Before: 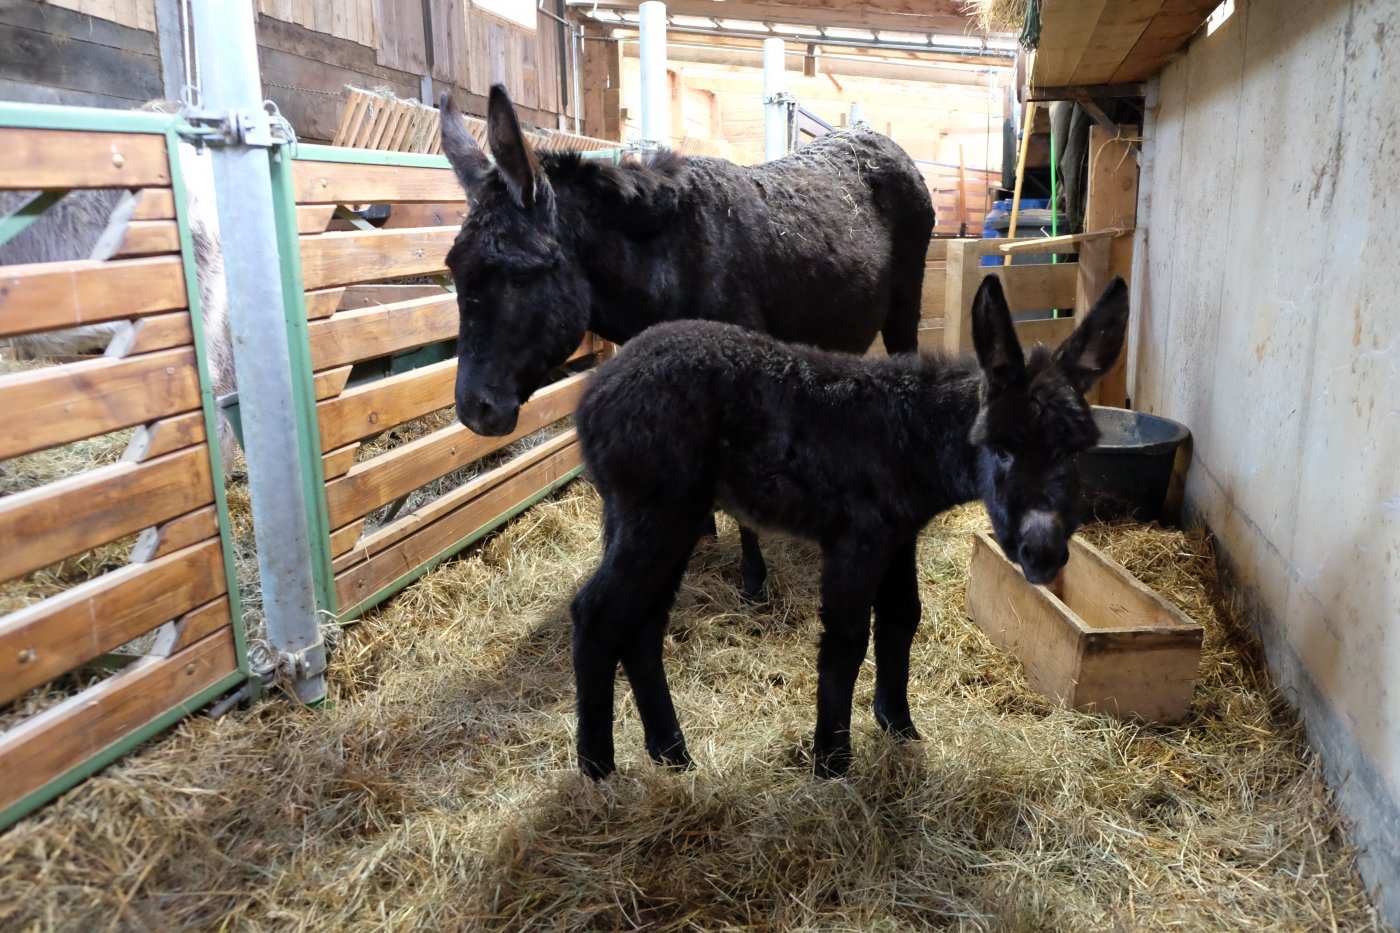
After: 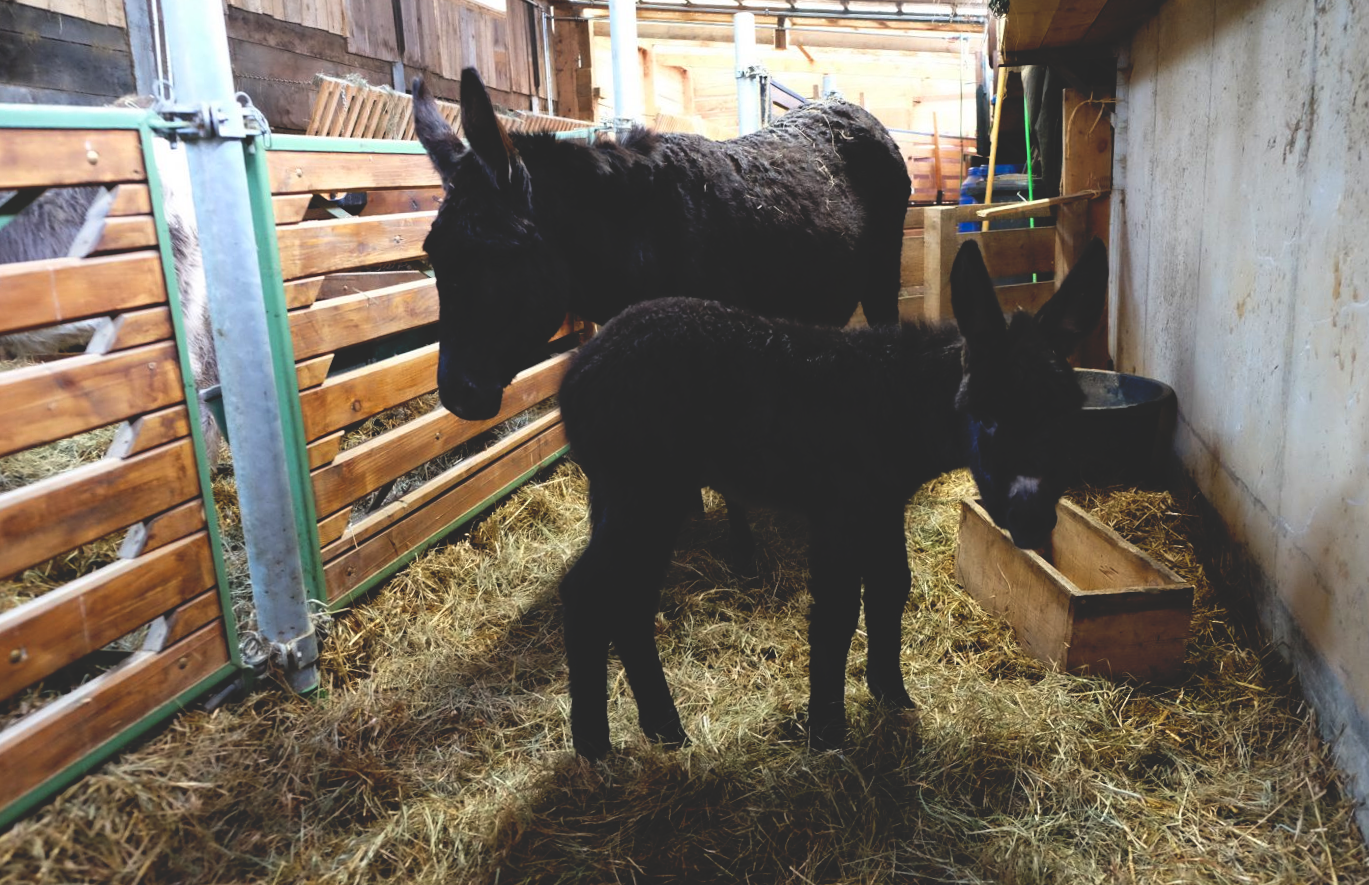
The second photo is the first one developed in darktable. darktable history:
base curve: curves: ch0 [(0, 0.02) (0.083, 0.036) (1, 1)], preserve colors none
rotate and perspective: rotation -2°, crop left 0.022, crop right 0.978, crop top 0.049, crop bottom 0.951
